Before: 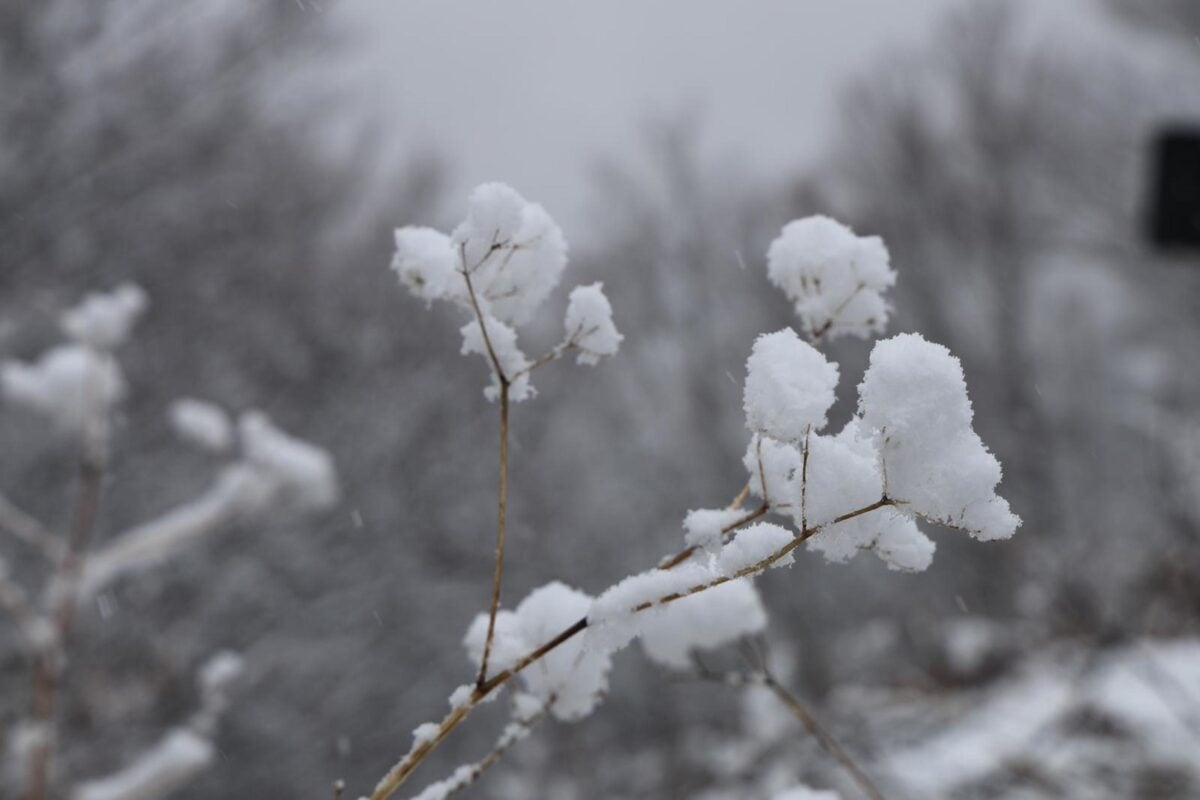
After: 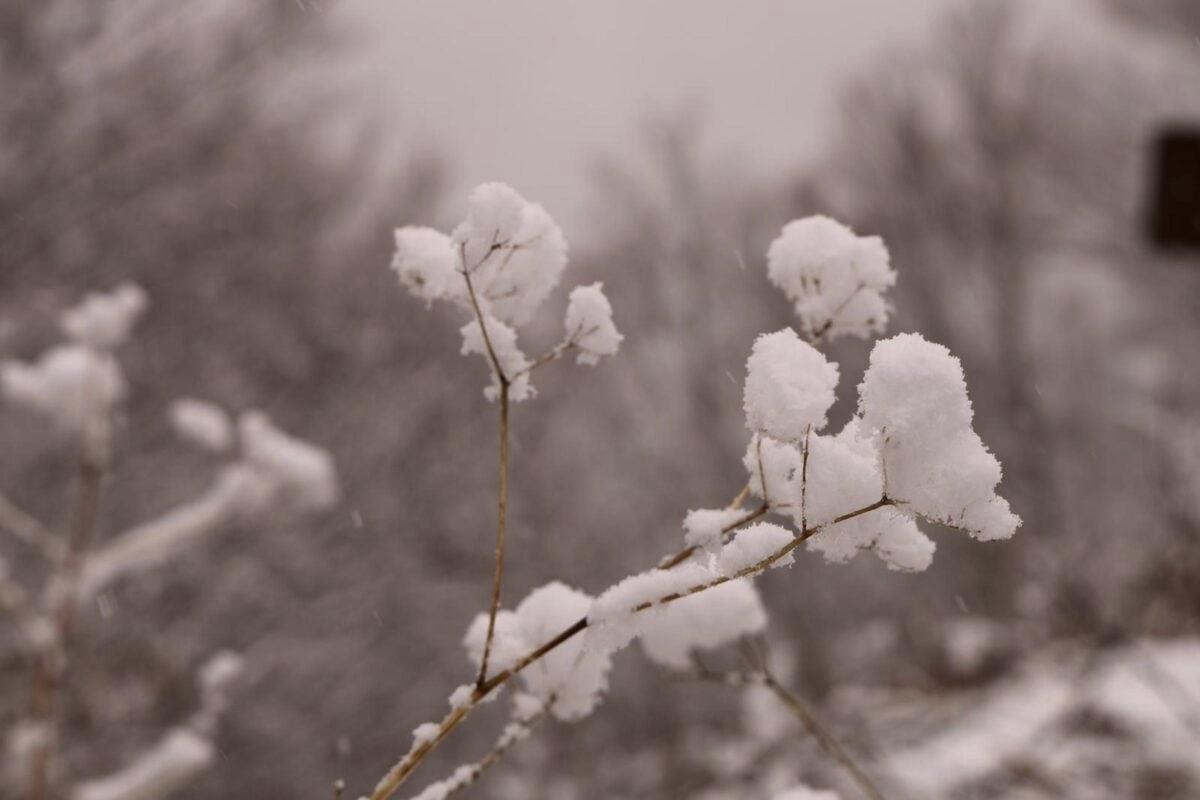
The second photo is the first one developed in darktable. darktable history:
color correction: highlights a* 6.27, highlights b* 8.19, shadows a* 5.94, shadows b* 7.23, saturation 0.9
bloom: size 16%, threshold 98%, strength 20%
